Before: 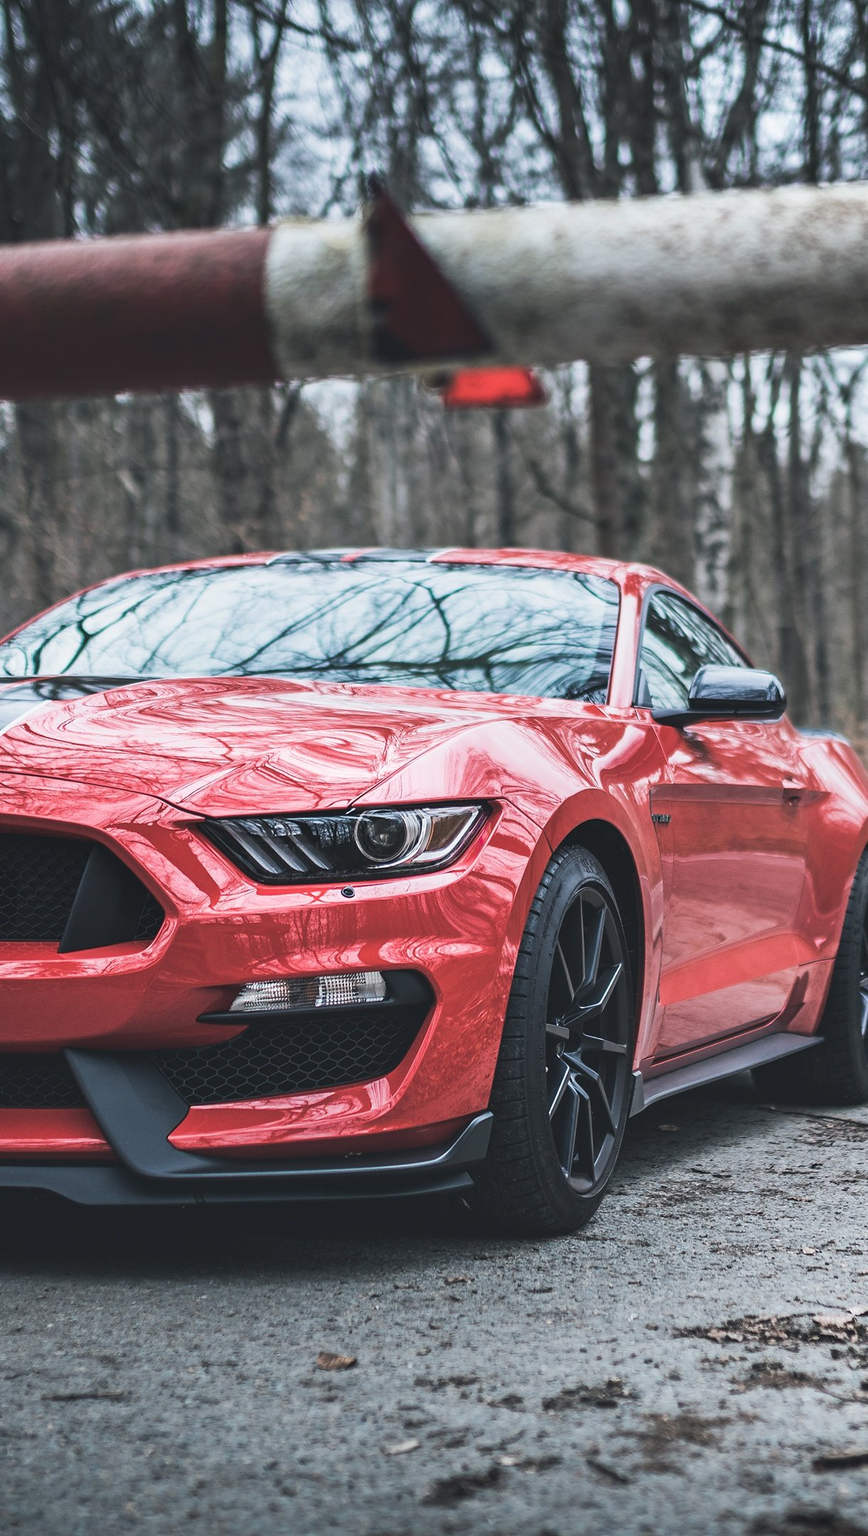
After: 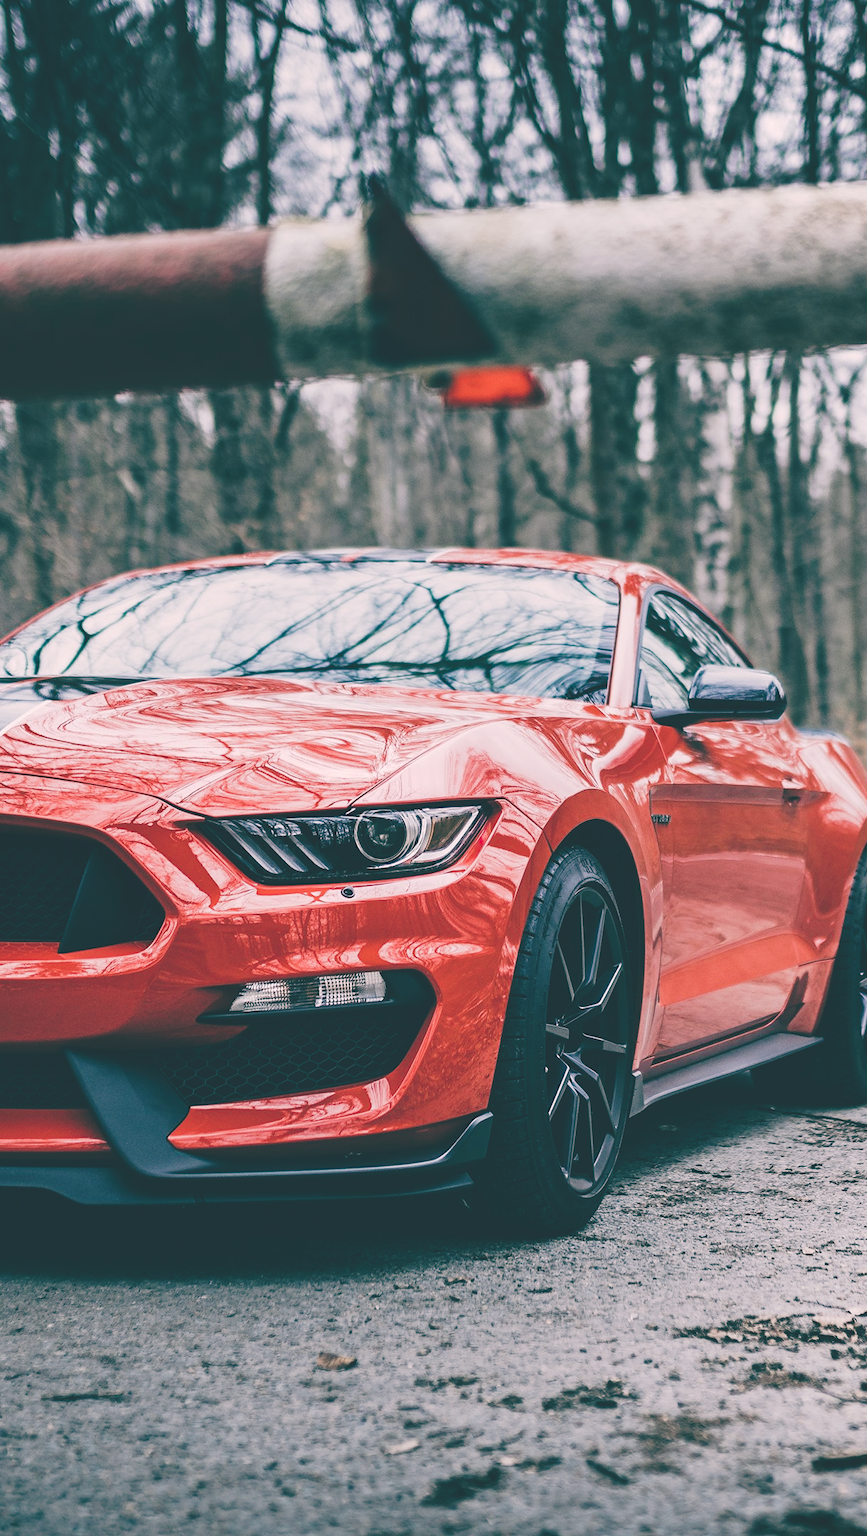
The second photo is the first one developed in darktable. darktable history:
tone curve: curves: ch0 [(0, 0) (0.003, 0.177) (0.011, 0.177) (0.025, 0.176) (0.044, 0.178) (0.069, 0.186) (0.1, 0.194) (0.136, 0.203) (0.177, 0.223) (0.224, 0.255) (0.277, 0.305) (0.335, 0.383) (0.399, 0.467) (0.468, 0.546) (0.543, 0.616) (0.623, 0.694) (0.709, 0.764) (0.801, 0.834) (0.898, 0.901) (1, 1)], preserve colors none
color look up table: target L [96.76, 92.9, 92.21, 92.69, 88.76, 81.3, 73.08, 66.41, 48.59, 27.17, 24.13, 201.21, 80.84, 82.27, 73.2, 63.57, 57.29, 58.88, 55.1, 60.72, 50.63, 43.34, 30.58, 28.85, 12.53, 5.687, 86.22, 77.73, 70.37, 72.82, 56.45, 58.86, 64.78, 55.16, 45.77, 44.4, 33.25, 33.86, 31.95, 15.79, 15.08, 4.566, 81.85, 69.54, 78.43, 67.85, 50.71, 52.44, 24.74], target a [-9.43, -6.361, -14.14, -20.18, -25.28, -12.28, -10.47, -50.71, -40.19, -25.62, -27.25, 0, 19.98, 11.32, 23.71, 26.9, 39.96, 7.647, 61.12, 1.3, 47.33, 66.33, 0.345, 28.34, 3.42, -16.35, 18.24, 36.96, 21.17, 38.63, 16.75, 72.49, 65.08, 56.61, 39.46, 28.27, 12.77, 50.63, 33.46, -27.23, 17.04, -10.5, -9.88, 0.849, -20.15, -2.01, -2.461, -19.37, -1.79], target b [37.94, 14.33, 4.007, 19.2, 30.55, 23.27, 61.31, 41.48, 22.32, 15.86, -2.399, -0.001, 27.7, 61.87, 13.45, 55.61, 21.7, 5.072, 39.34, 34.17, 50.36, 17.64, 0.111, 26.53, 4.292, -13.06, -3.871, -18.22, -31.54, 3.387, -17.81, -18.77, -36.76, -9.894, -31.94, -73.02, -53.44, -58.76, -8.608, -8.153, -40.68, -27.12, -12.6, -17.4, 0.618, -2.205, -52.14, -26.88, -30.39], num patches 49
